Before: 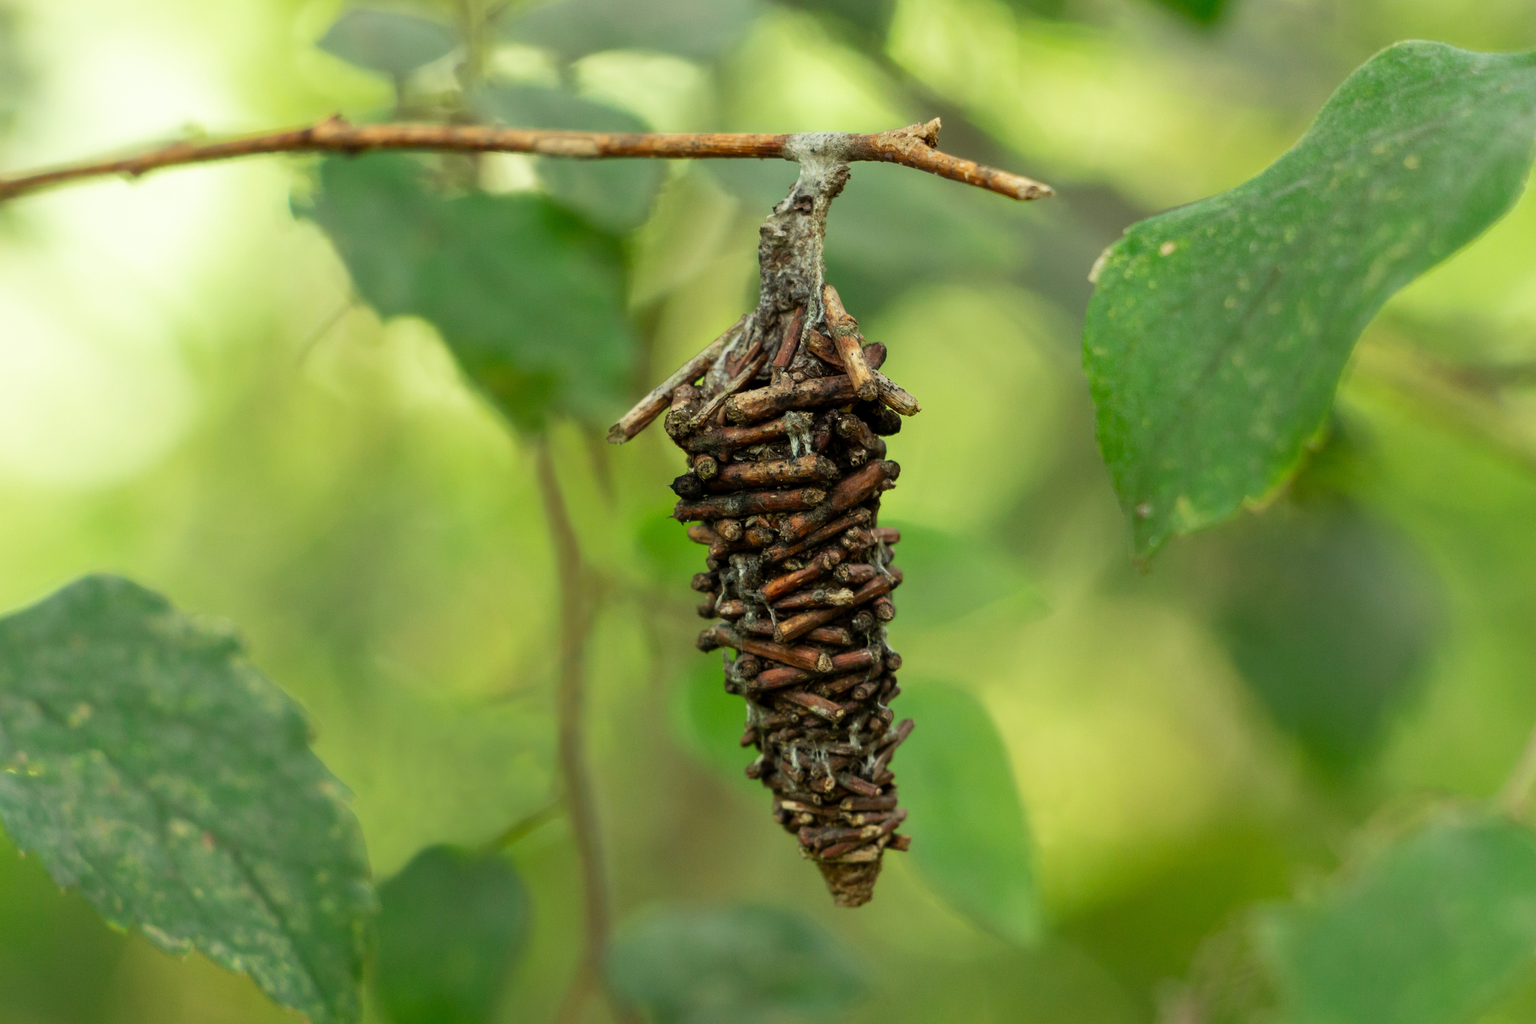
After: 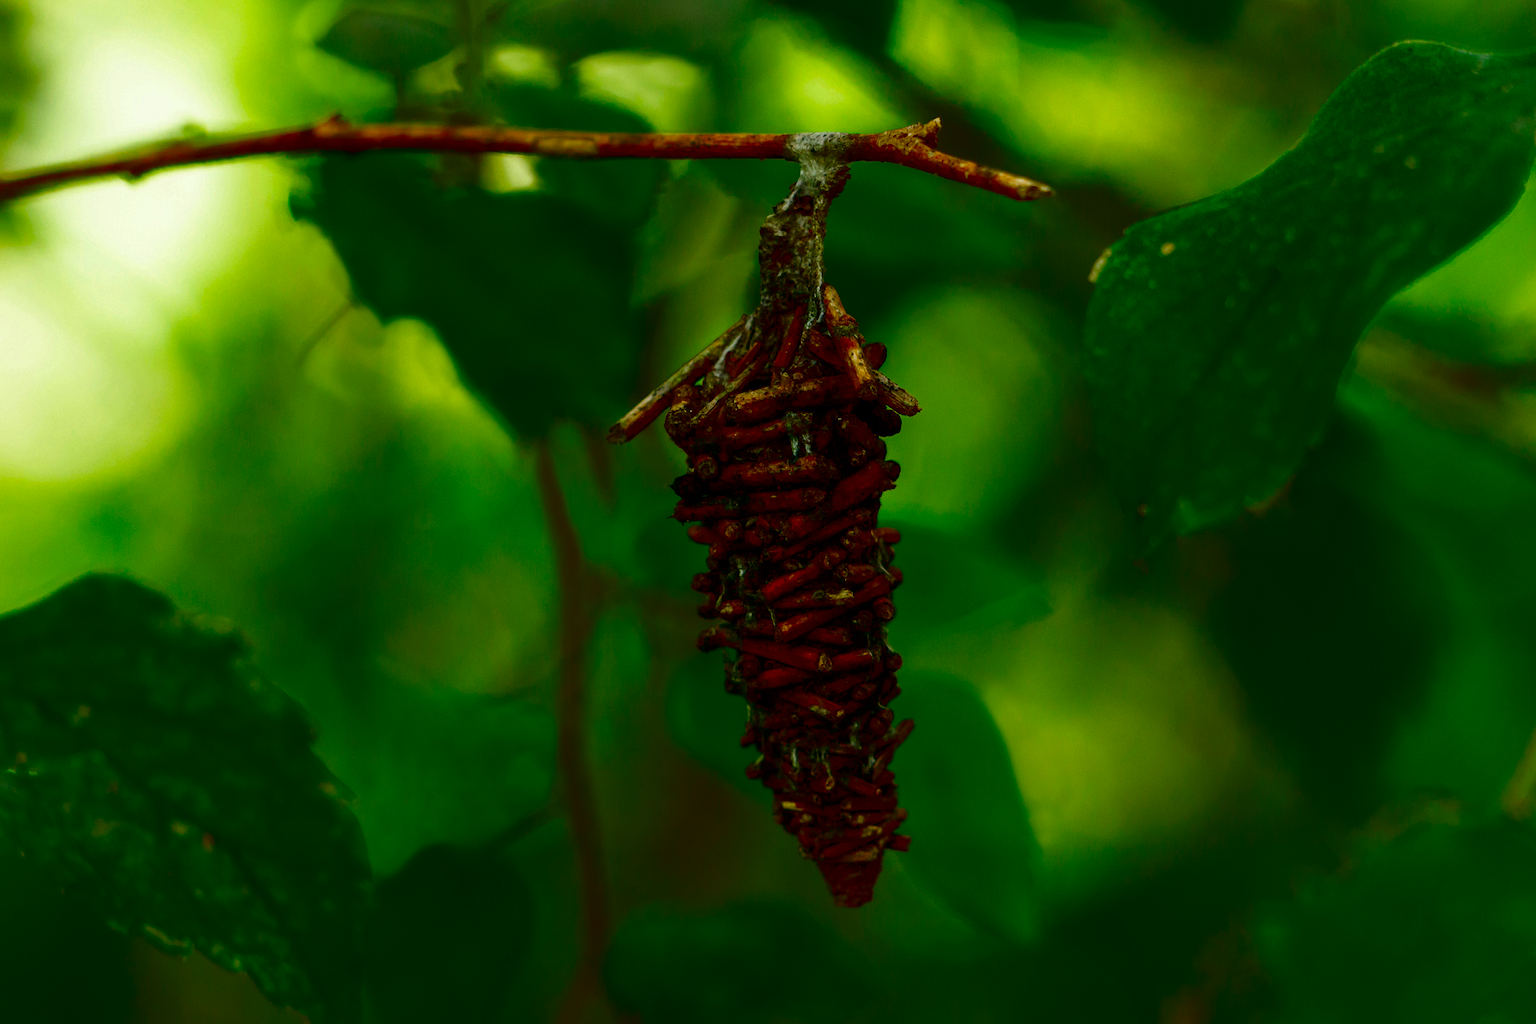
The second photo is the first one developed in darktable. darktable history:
contrast brightness saturation: brightness -1, saturation 1
white balance: red 1.004, blue 1.024
